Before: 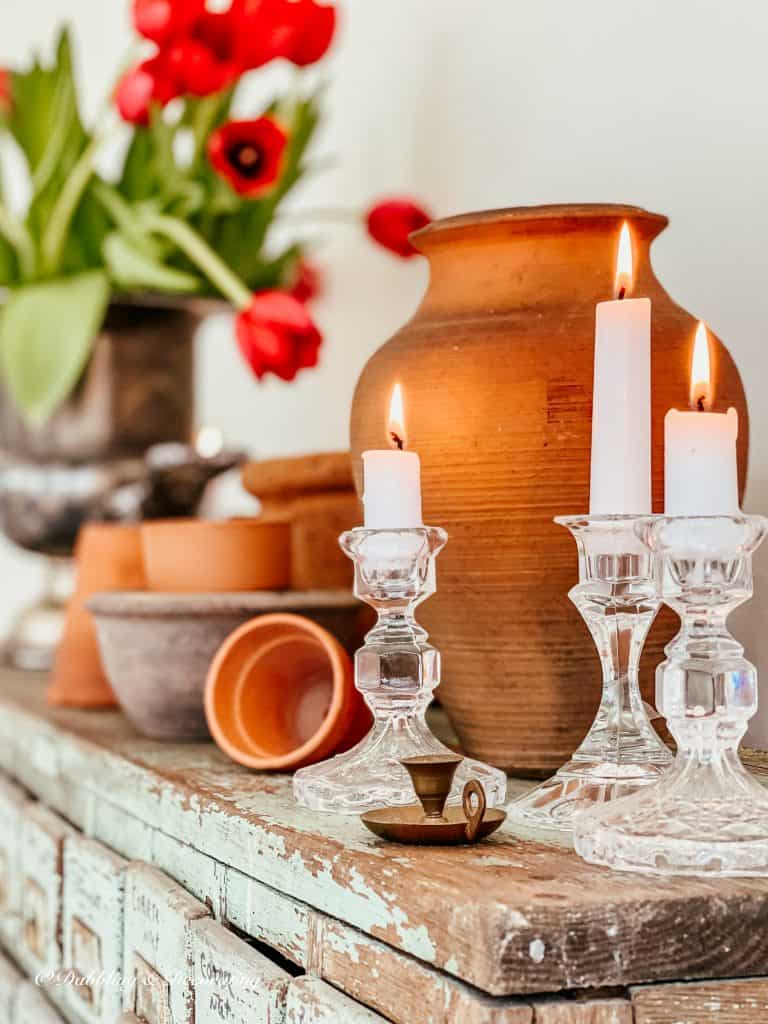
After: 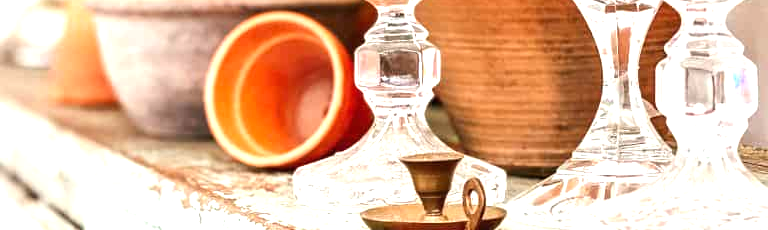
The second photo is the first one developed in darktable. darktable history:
exposure: black level correction 0, exposure 1.104 EV, compensate highlight preservation false
crop and rotate: top 58.794%, bottom 18.702%
